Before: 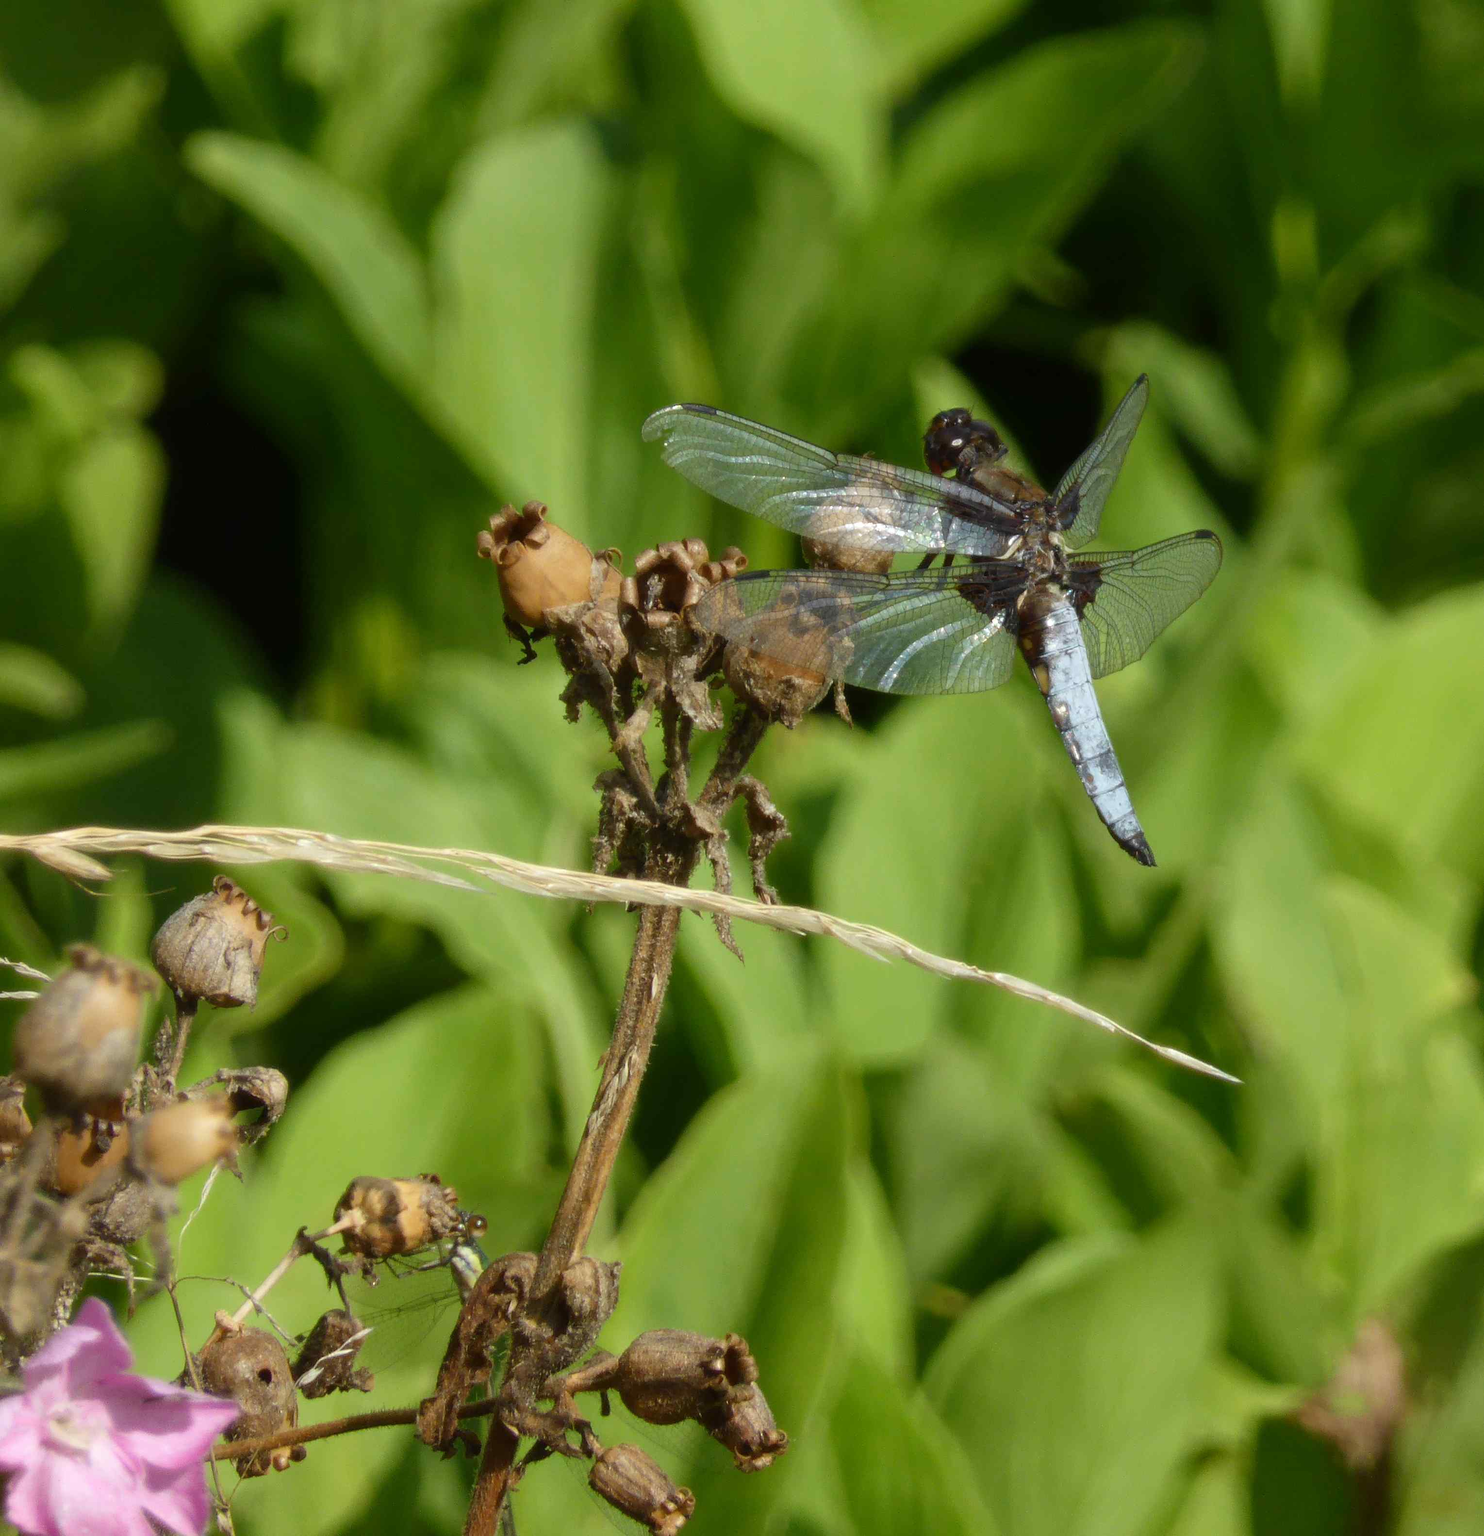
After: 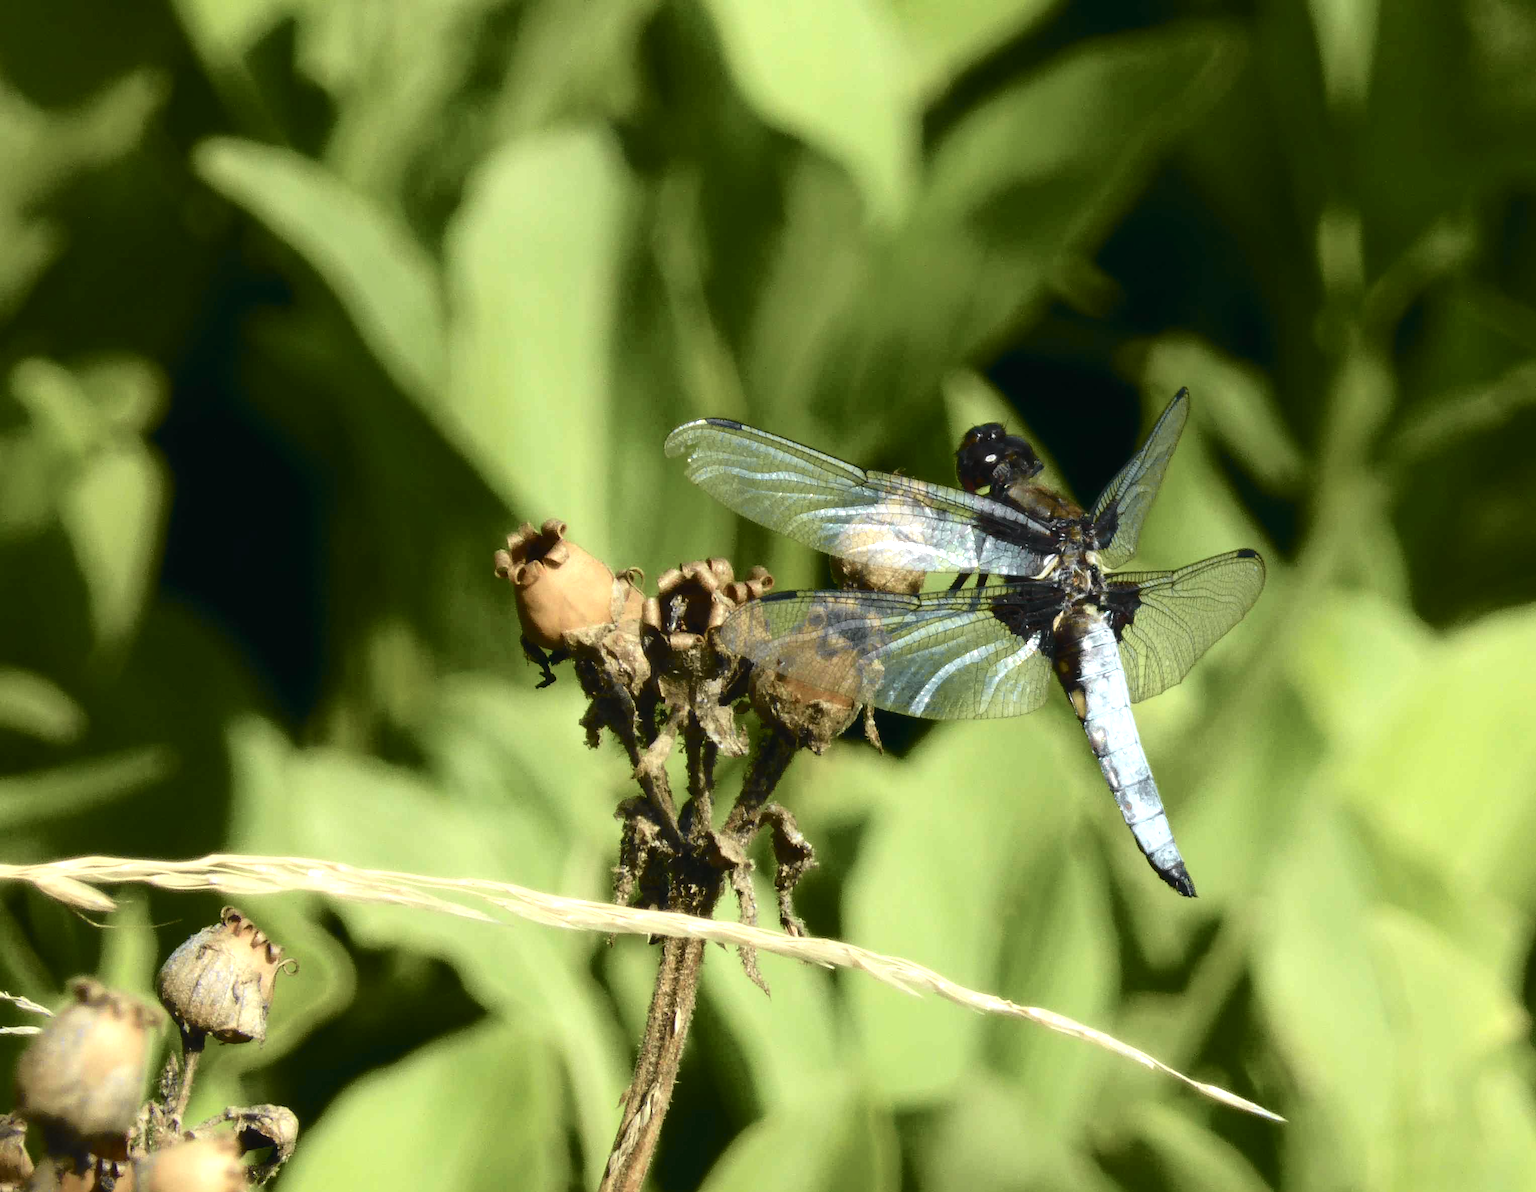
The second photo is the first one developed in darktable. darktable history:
crop: bottom 24.984%
tone curve: curves: ch0 [(0, 0) (0.081, 0.044) (0.185, 0.13) (0.283, 0.238) (0.416, 0.449) (0.495, 0.524) (0.686, 0.743) (0.826, 0.865) (0.978, 0.988)]; ch1 [(0, 0) (0.147, 0.166) (0.321, 0.362) (0.371, 0.402) (0.423, 0.442) (0.479, 0.472) (0.505, 0.497) (0.521, 0.506) (0.551, 0.537) (0.586, 0.574) (0.625, 0.618) (0.68, 0.681) (1, 1)]; ch2 [(0, 0) (0.346, 0.362) (0.404, 0.427) (0.502, 0.495) (0.531, 0.513) (0.547, 0.533) (0.582, 0.596) (0.629, 0.631) (0.717, 0.678) (1, 1)], color space Lab, independent channels, preserve colors none
exposure: black level correction -0.004, exposure 0.053 EV, compensate highlight preservation false
tone equalizer: -8 EV 0.001 EV, -7 EV -0.003 EV, -6 EV 0.002 EV, -5 EV -0.047 EV, -4 EV -0.1 EV, -3 EV -0.166 EV, -2 EV 0.252 EV, -1 EV 0.707 EV, +0 EV 0.473 EV
